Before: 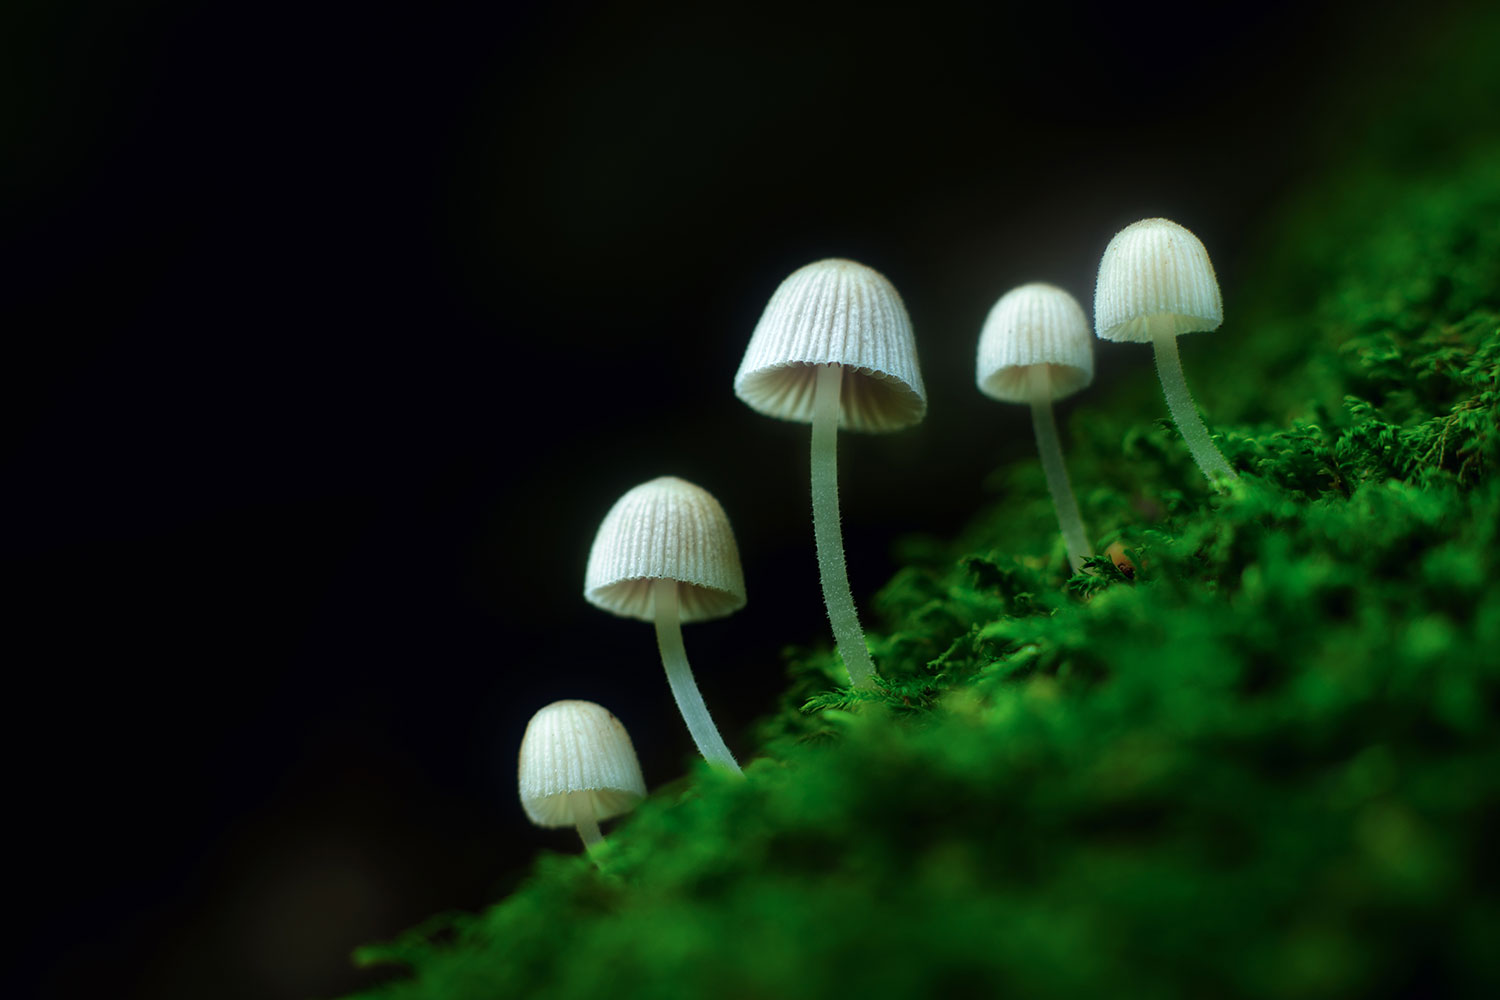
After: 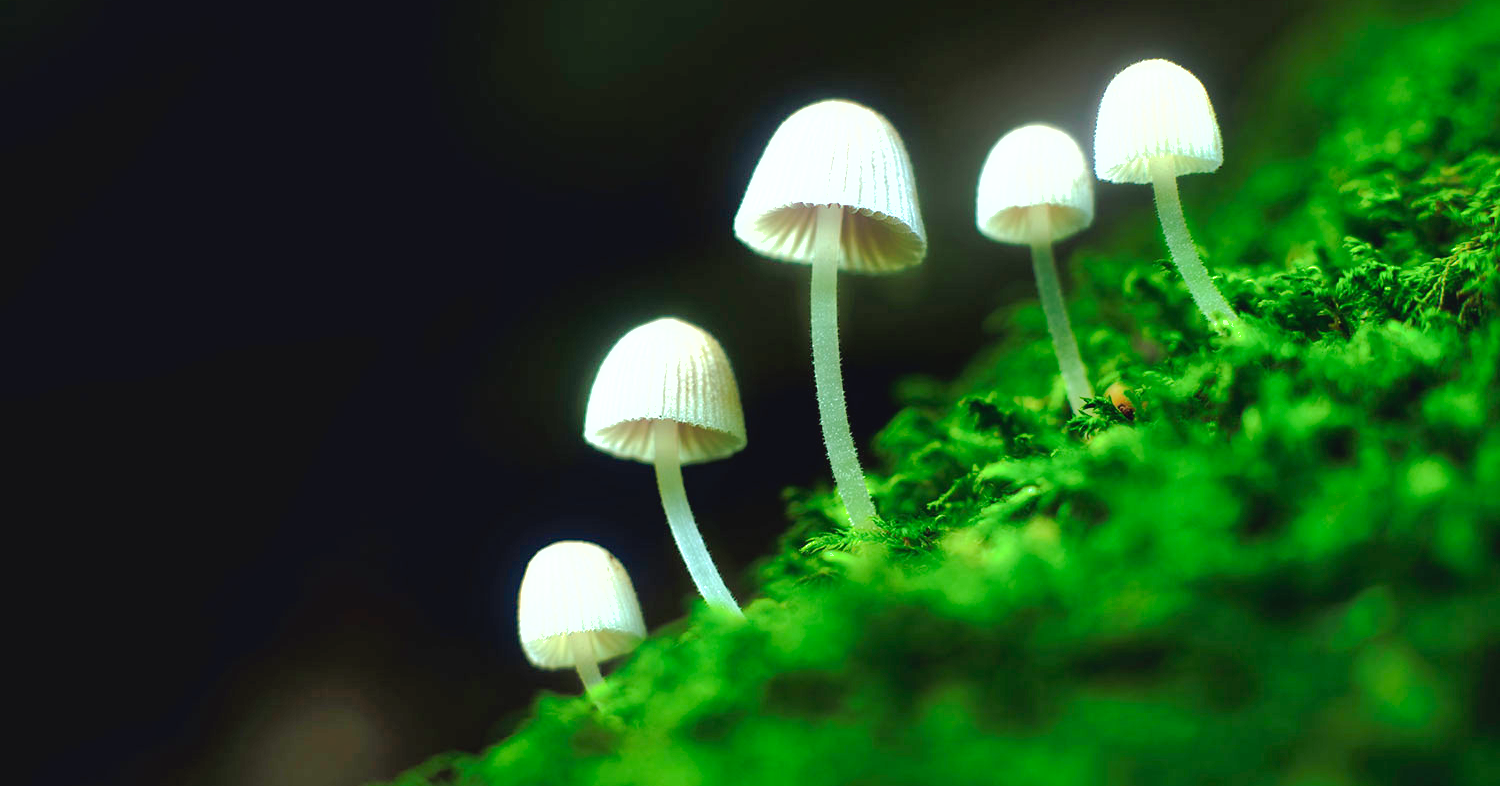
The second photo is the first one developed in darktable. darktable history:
exposure: black level correction 0, exposure 1.601 EV, compensate highlight preservation false
tone curve: curves: ch0 [(0, 0.024) (0.049, 0.038) (0.176, 0.162) (0.33, 0.331) (0.432, 0.475) (0.601, 0.665) (0.843, 0.876) (1, 1)]; ch1 [(0, 0) (0.339, 0.358) (0.445, 0.439) (0.476, 0.47) (0.504, 0.504) (0.53, 0.511) (0.557, 0.558) (0.627, 0.635) (0.728, 0.746) (1, 1)]; ch2 [(0, 0) (0.327, 0.324) (0.417, 0.44) (0.46, 0.453) (0.502, 0.504) (0.526, 0.52) (0.54, 0.564) (0.606, 0.626) (0.76, 0.75) (1, 1)], preserve colors none
shadows and highlights: on, module defaults
crop and rotate: top 15.907%, bottom 5.436%
